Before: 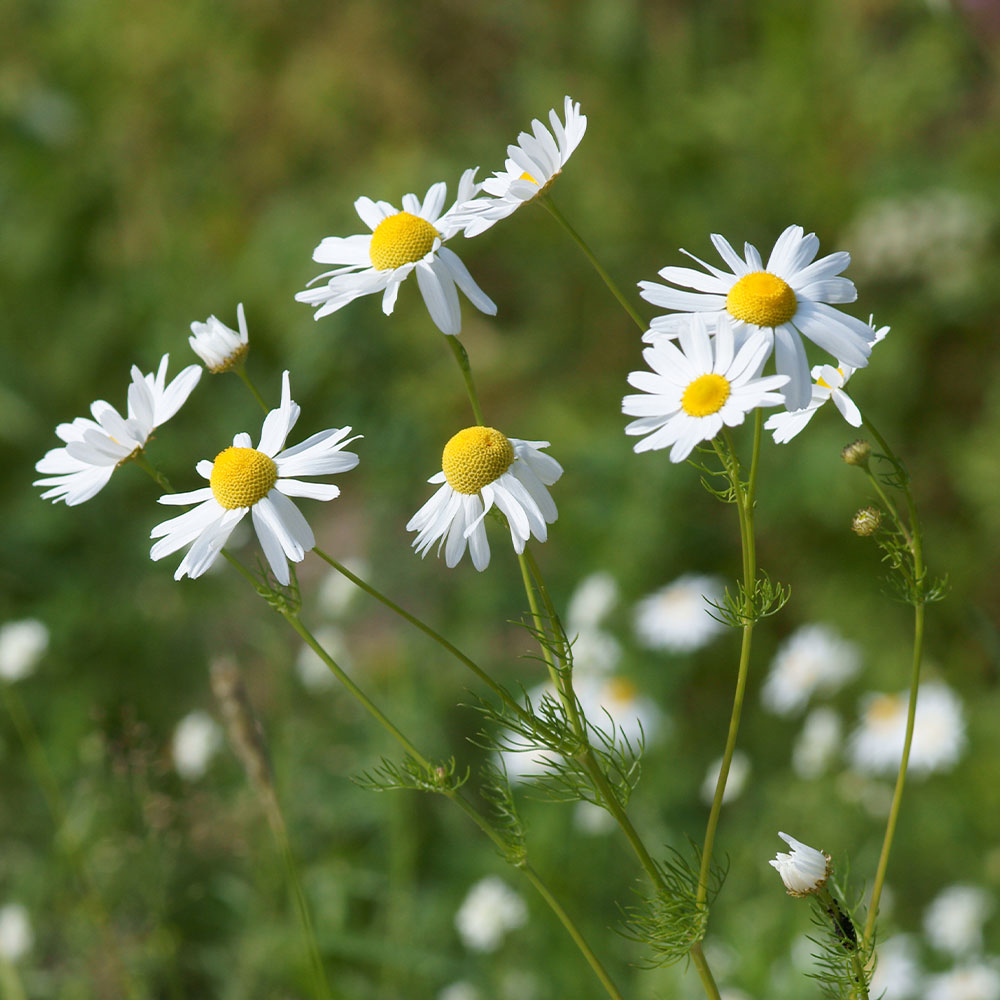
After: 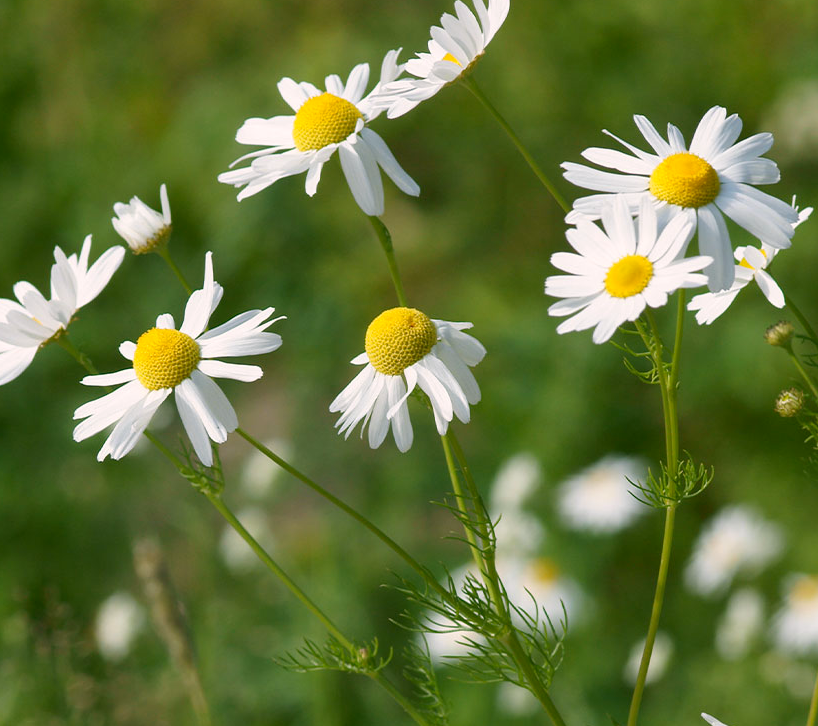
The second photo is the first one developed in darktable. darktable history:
crop: left 7.748%, top 11.905%, right 10.451%, bottom 15.445%
color correction: highlights a* 4.16, highlights b* 4.95, shadows a* -8.17, shadows b* 4.76
